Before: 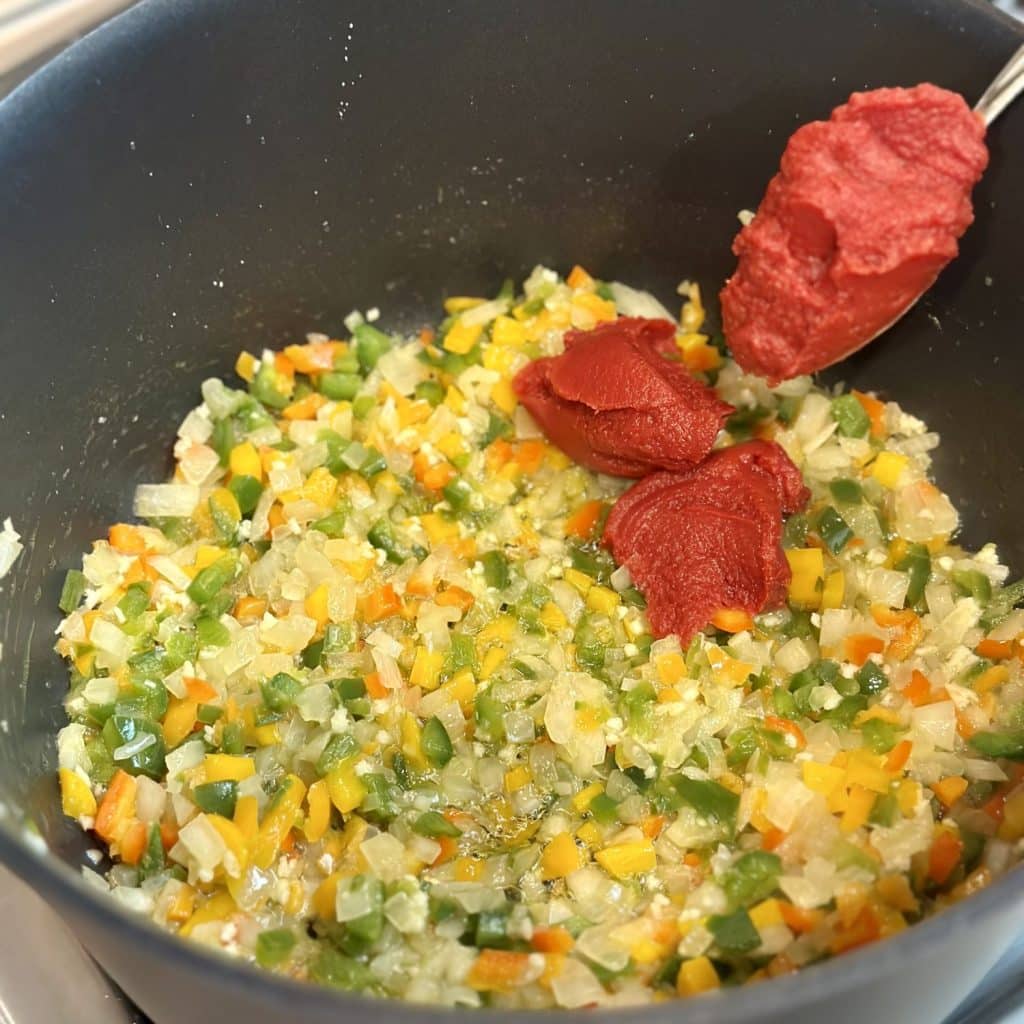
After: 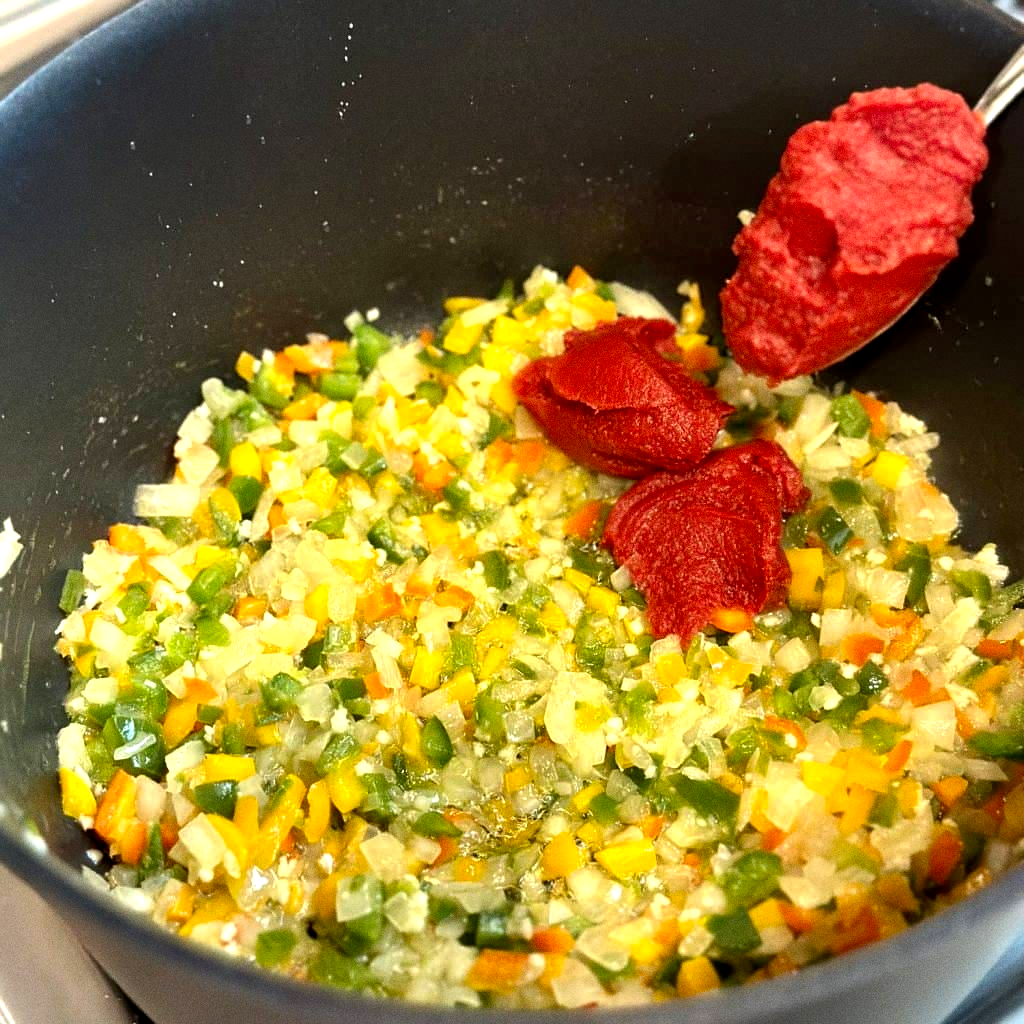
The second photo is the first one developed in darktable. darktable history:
grain: on, module defaults
color balance: lift [0.991, 1, 1, 1], gamma [0.996, 1, 1, 1], input saturation 98.52%, contrast 20.34%, output saturation 103.72%
